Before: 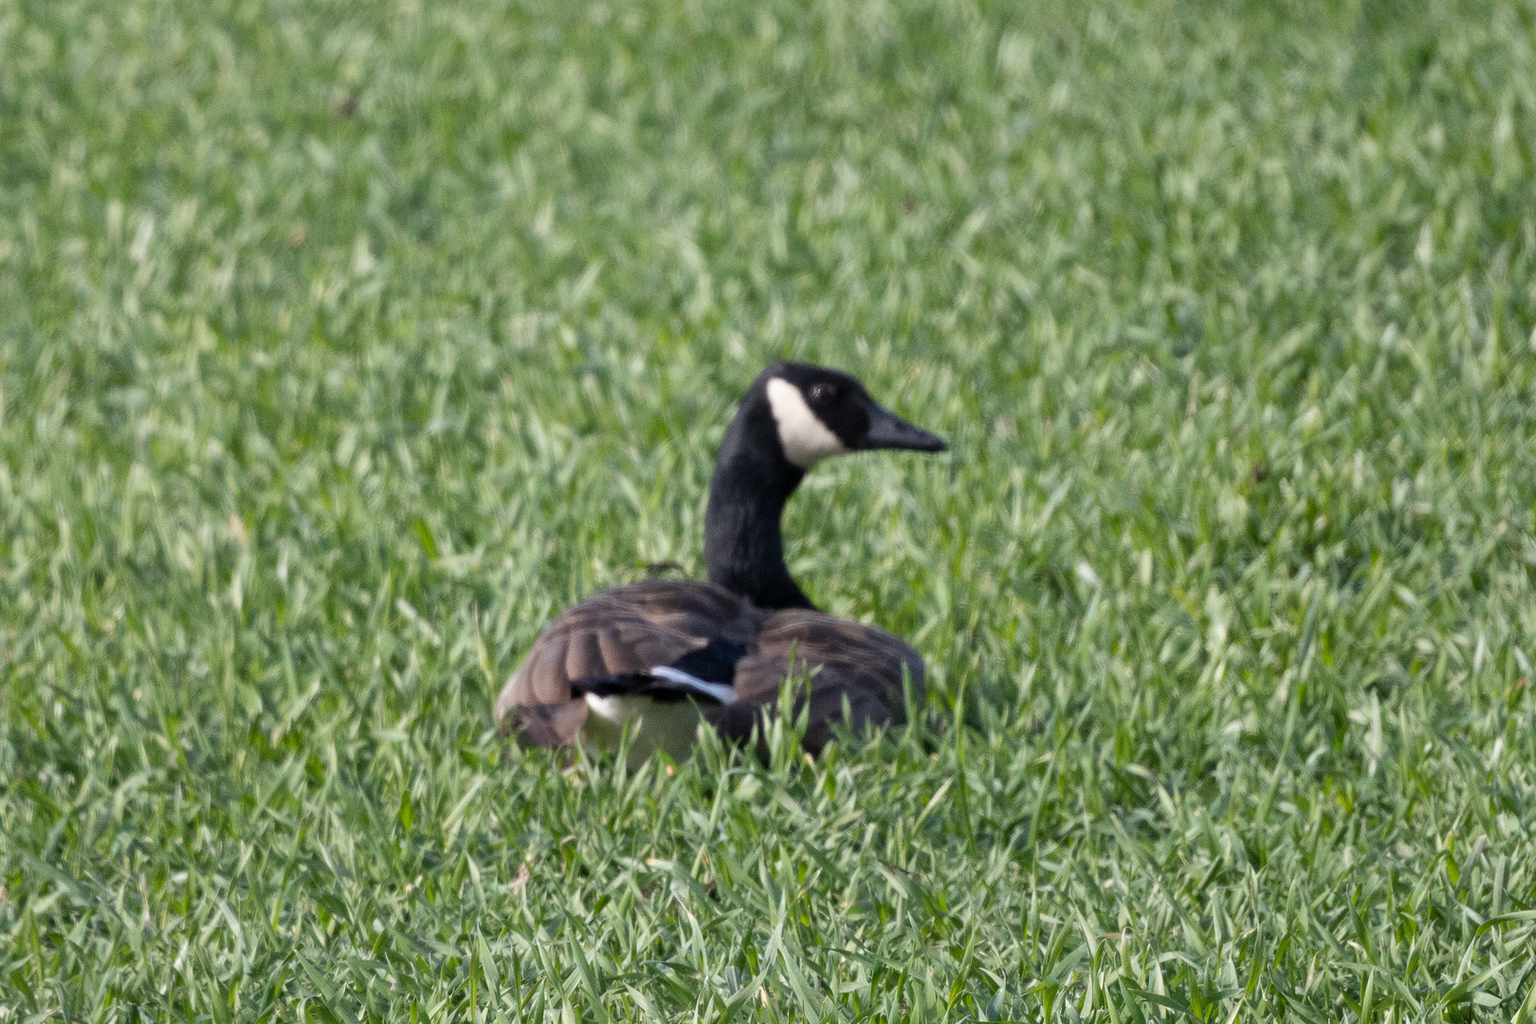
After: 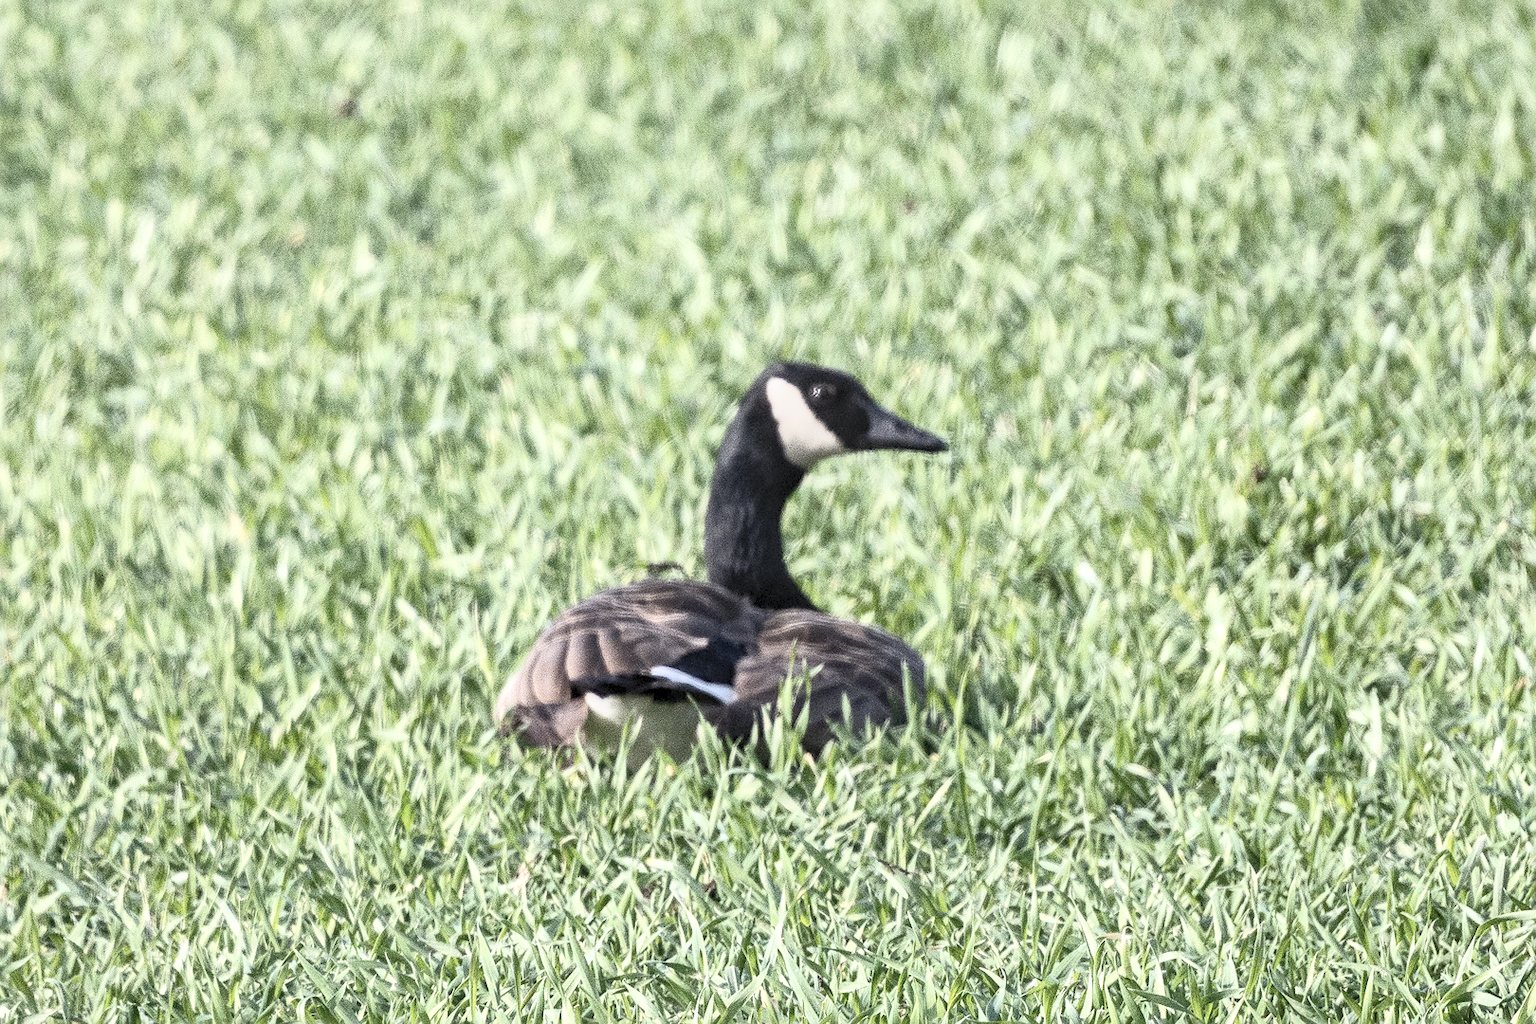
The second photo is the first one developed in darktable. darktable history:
contrast brightness saturation: contrast 0.438, brightness 0.563, saturation -0.189
sharpen: on, module defaults
local contrast: on, module defaults
